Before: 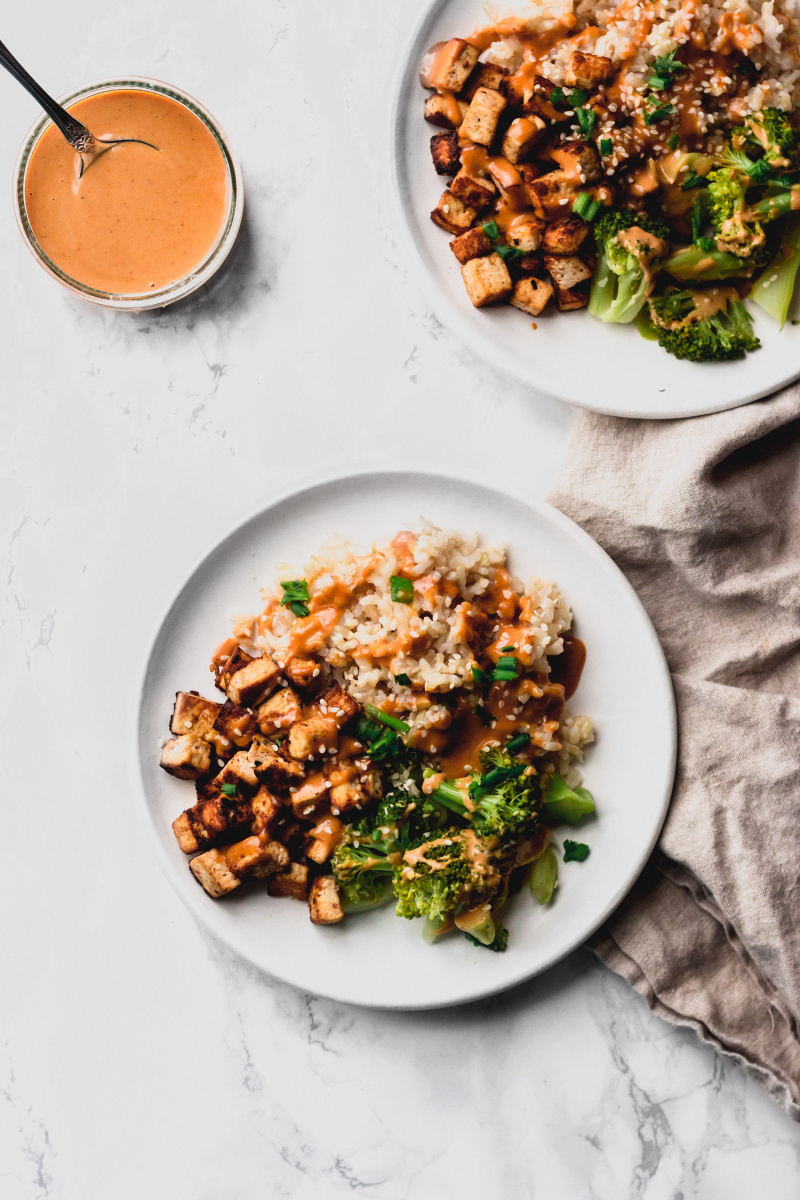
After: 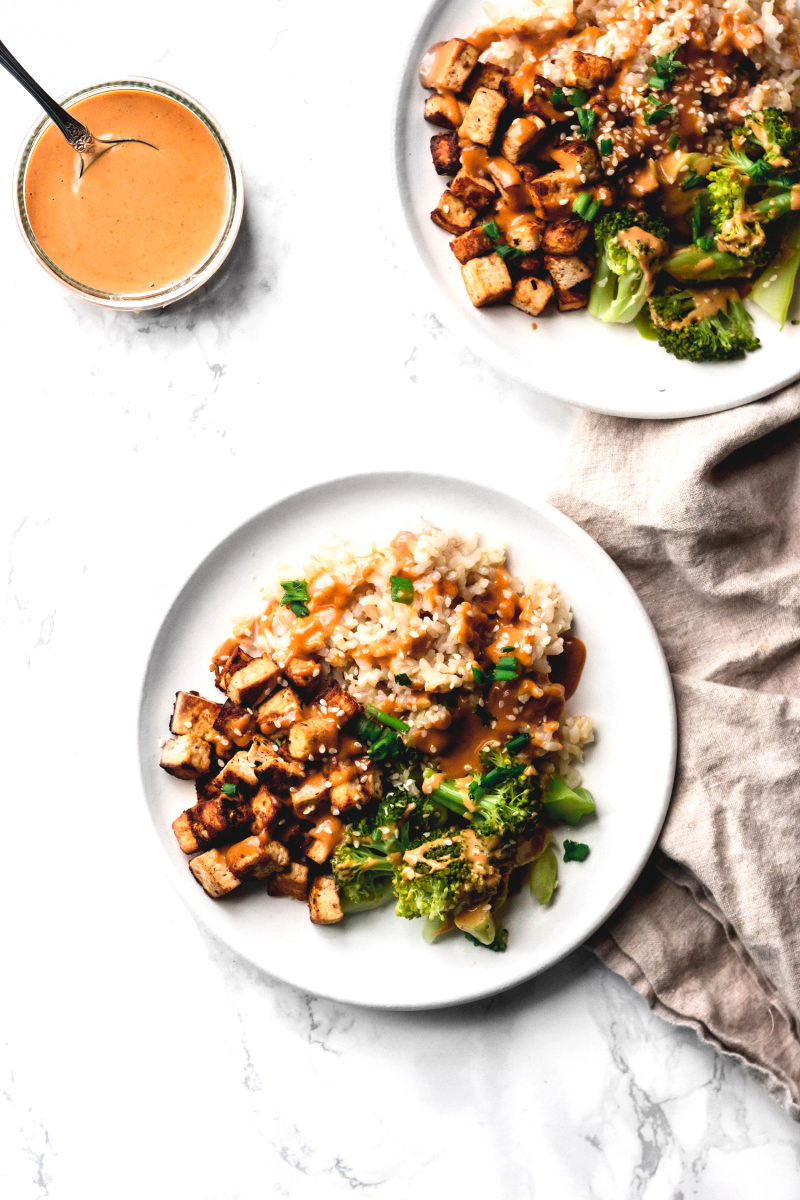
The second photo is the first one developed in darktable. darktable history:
exposure: exposure 0.438 EV, compensate exposure bias true, compensate highlight preservation false
